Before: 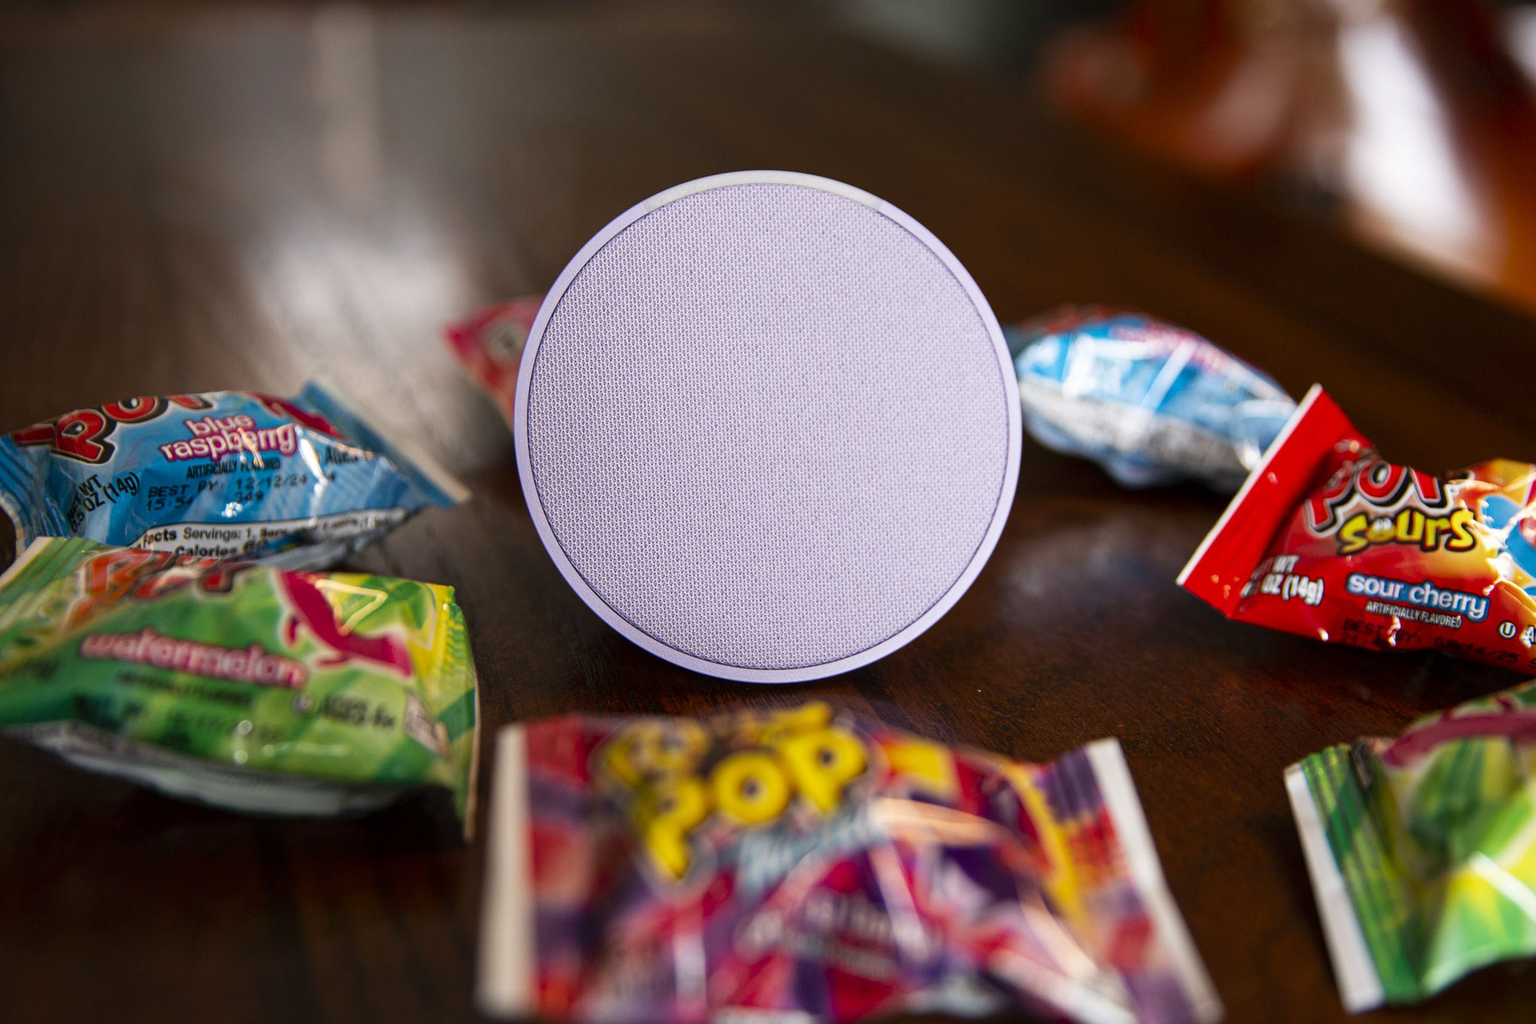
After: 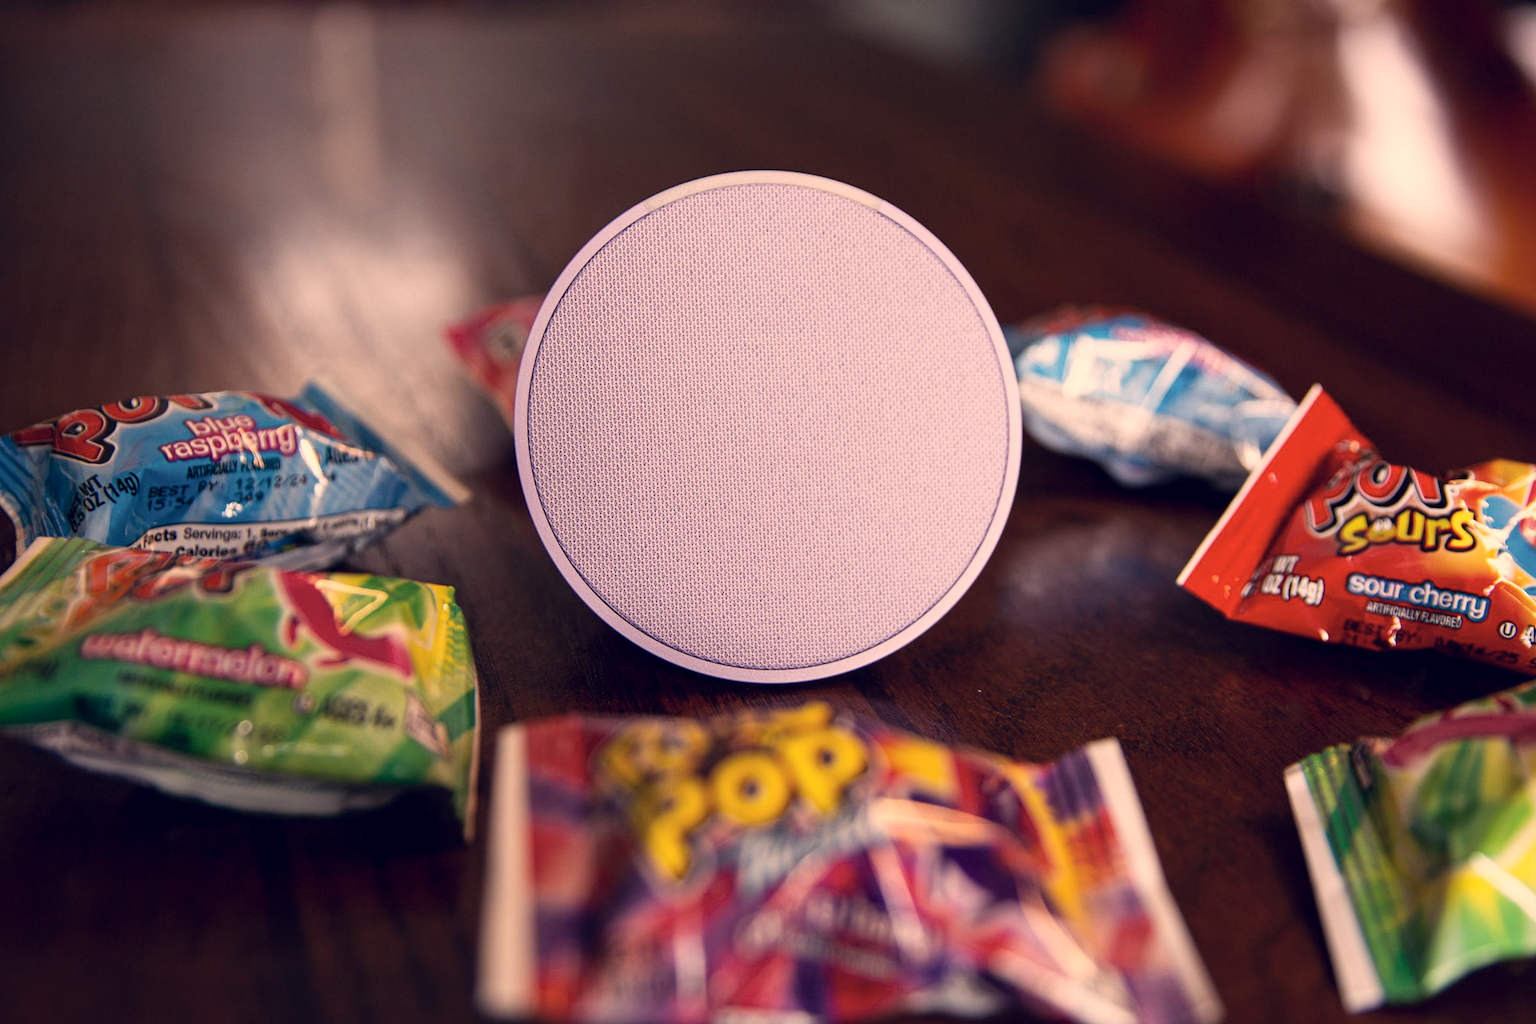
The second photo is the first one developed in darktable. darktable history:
color correction: highlights a* 19.59, highlights b* 27.49, shadows a* 3.46, shadows b* -17.28, saturation 0.73
